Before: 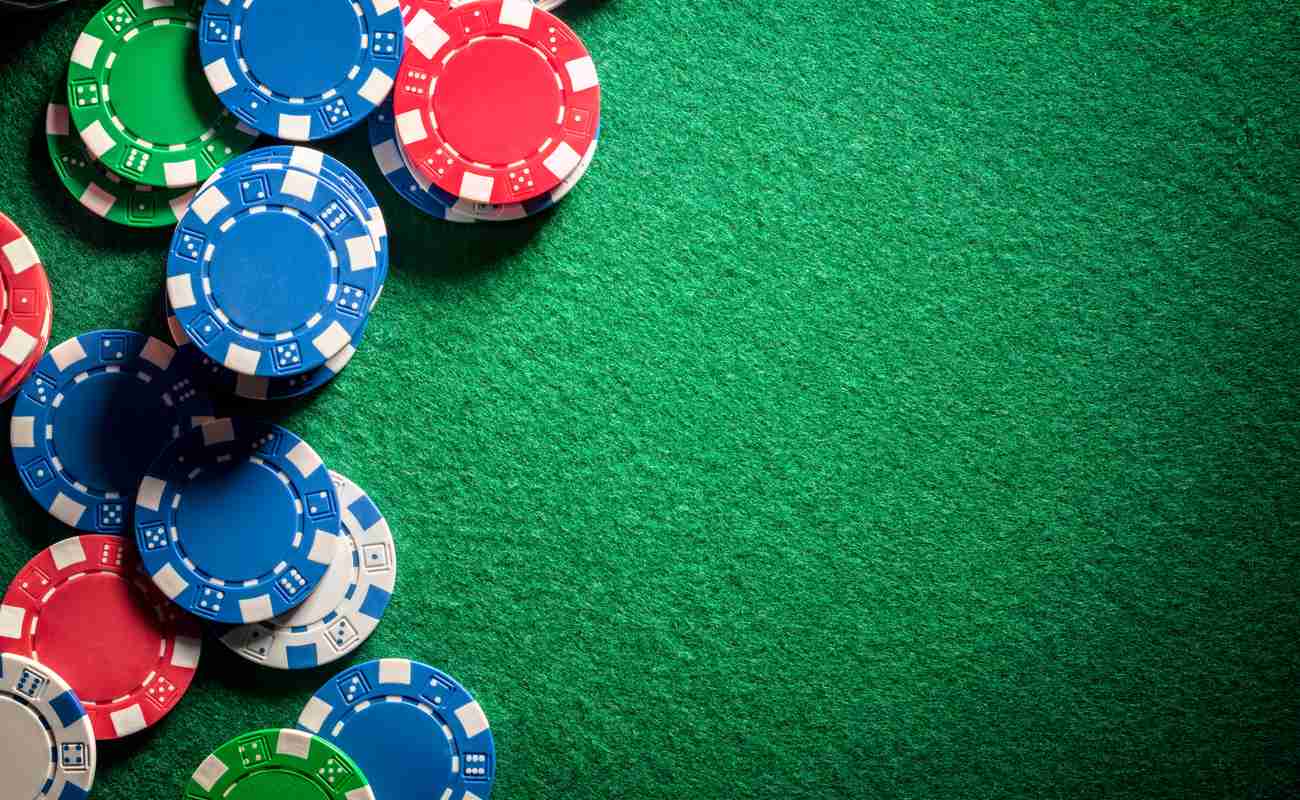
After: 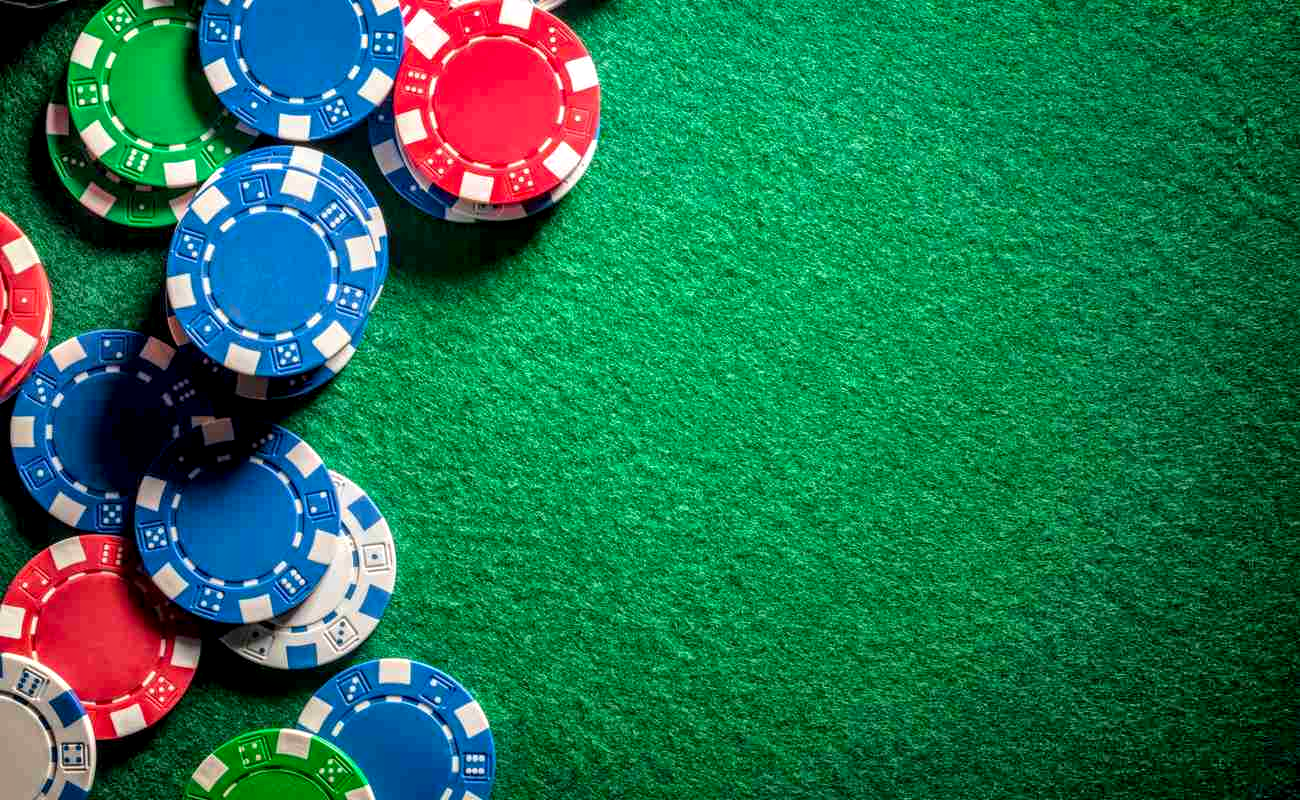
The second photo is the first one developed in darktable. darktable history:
local contrast: detail 130%
exposure: black level correction 0.001, compensate highlight preservation false
color balance: output saturation 110%
shadows and highlights: low approximation 0.01, soften with gaussian
